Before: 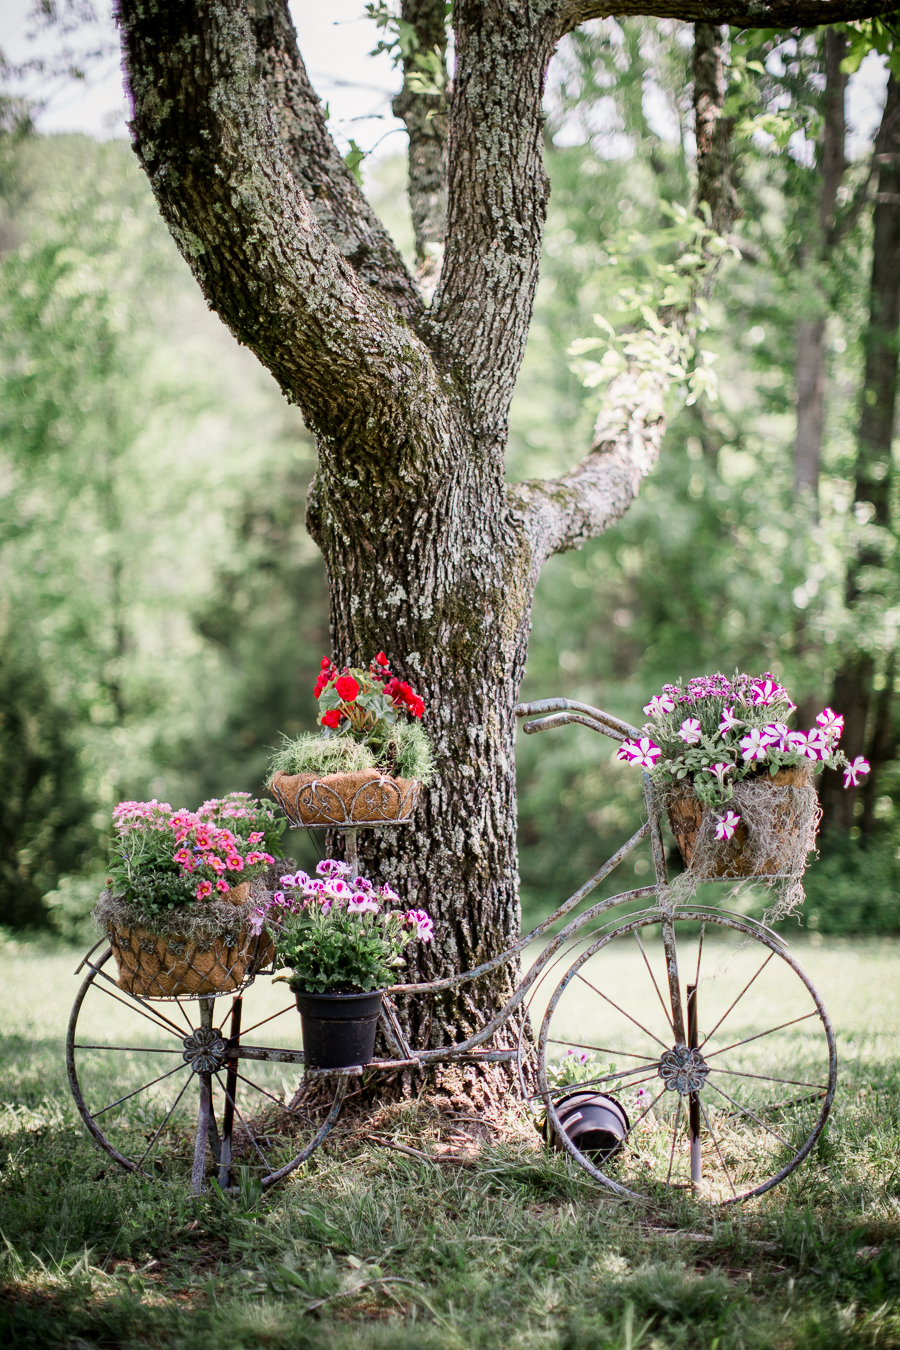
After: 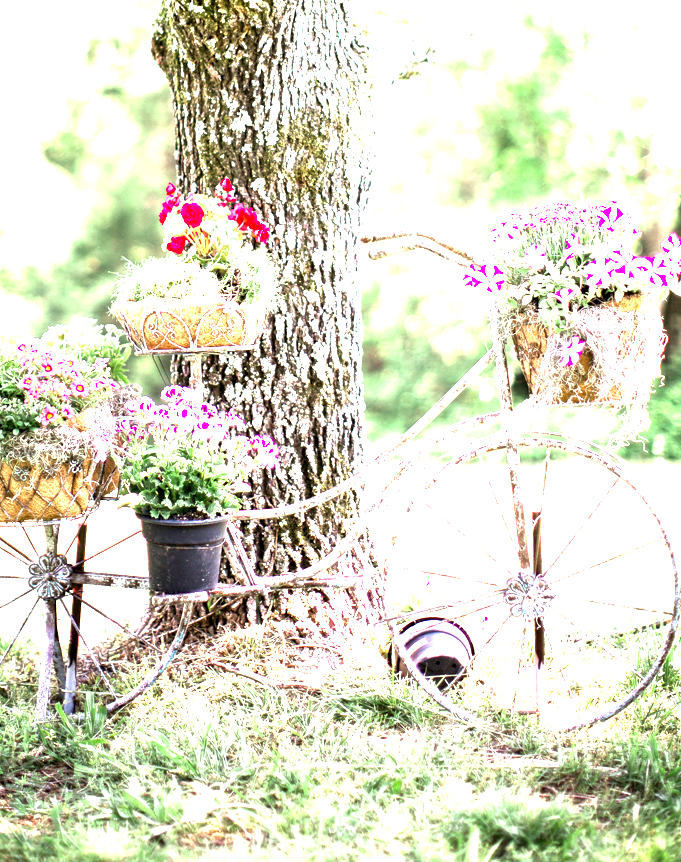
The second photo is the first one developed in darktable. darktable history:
exposure: exposure 3 EV, compensate highlight preservation false
crop and rotate: left 17.299%, top 35.115%, right 7.015%, bottom 1.024%
